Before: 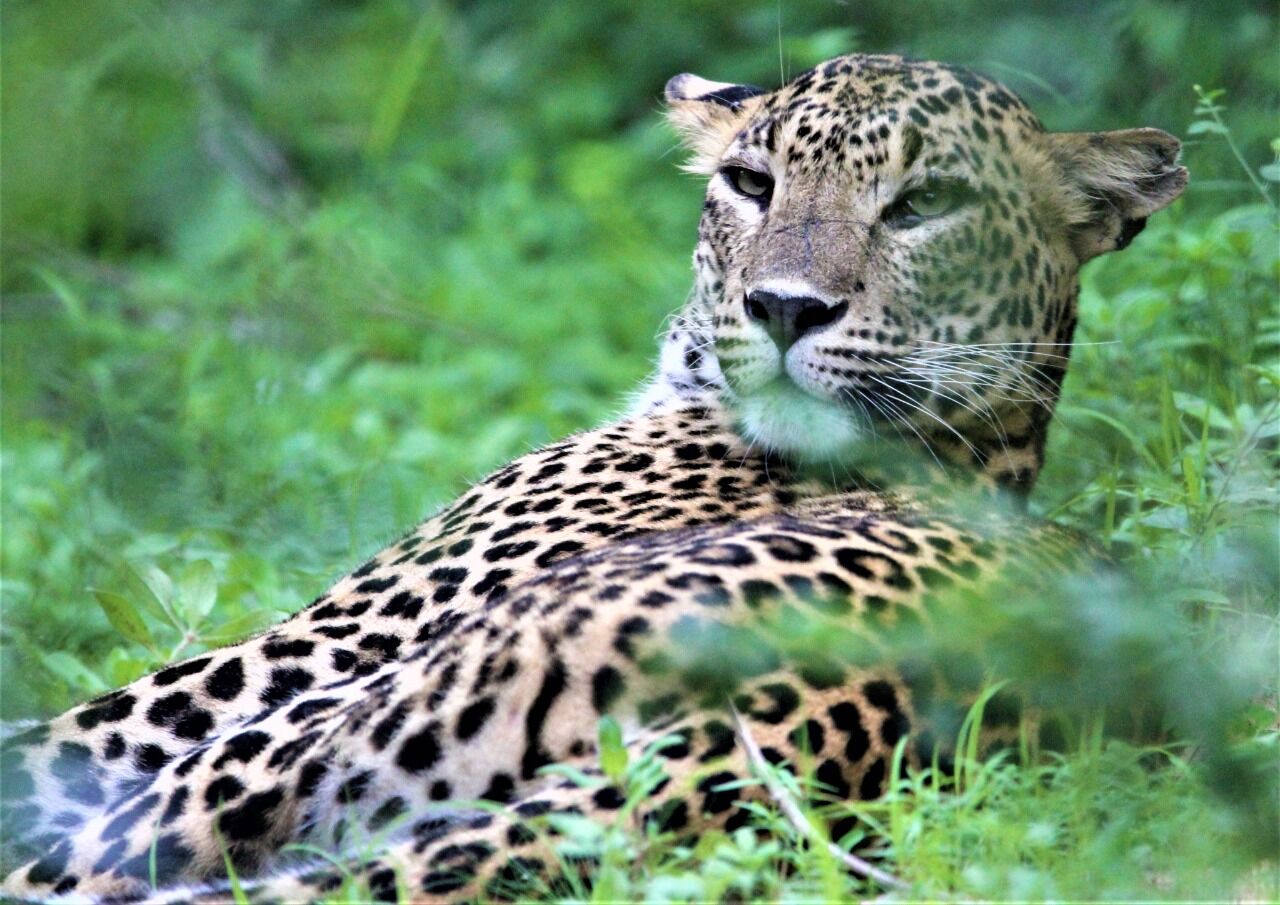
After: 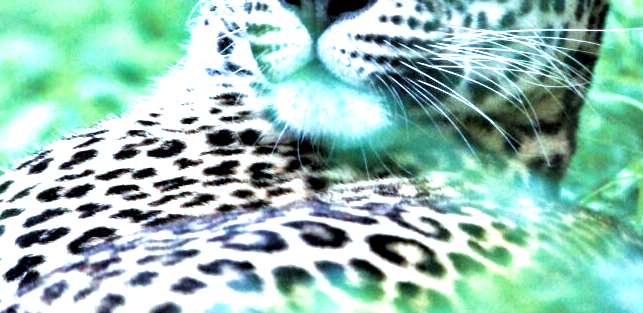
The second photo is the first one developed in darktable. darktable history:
contrast equalizer: octaves 7, y [[0.6 ×6], [0.55 ×6], [0 ×6], [0 ×6], [0 ×6]], mix 0.29
crop: left 36.607%, top 34.735%, right 13.146%, bottom 30.611%
velvia: strength 45%
color correction: highlights a* -12.64, highlights b* -18.1, saturation 0.7
exposure: black level correction 0, exposure 1.2 EV, compensate exposure bias true, compensate highlight preservation false
